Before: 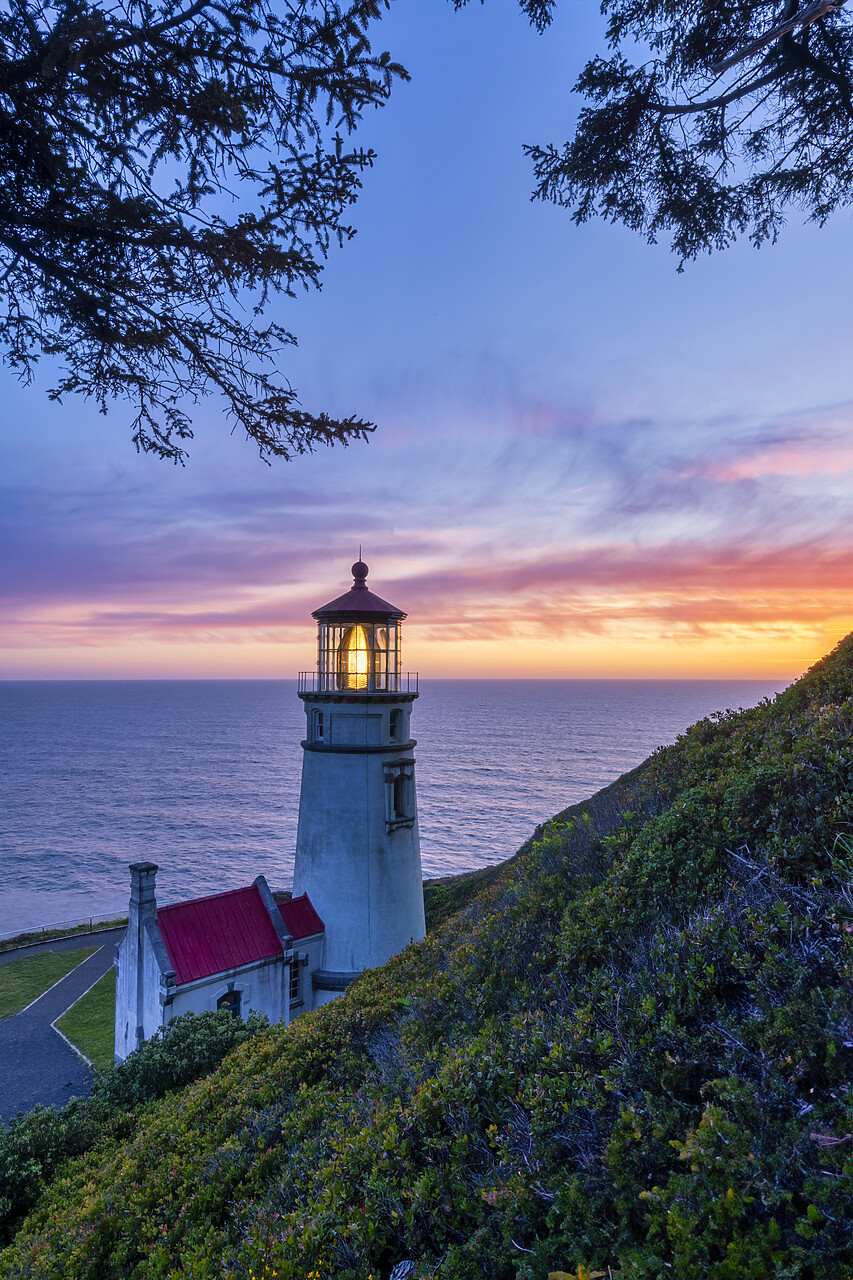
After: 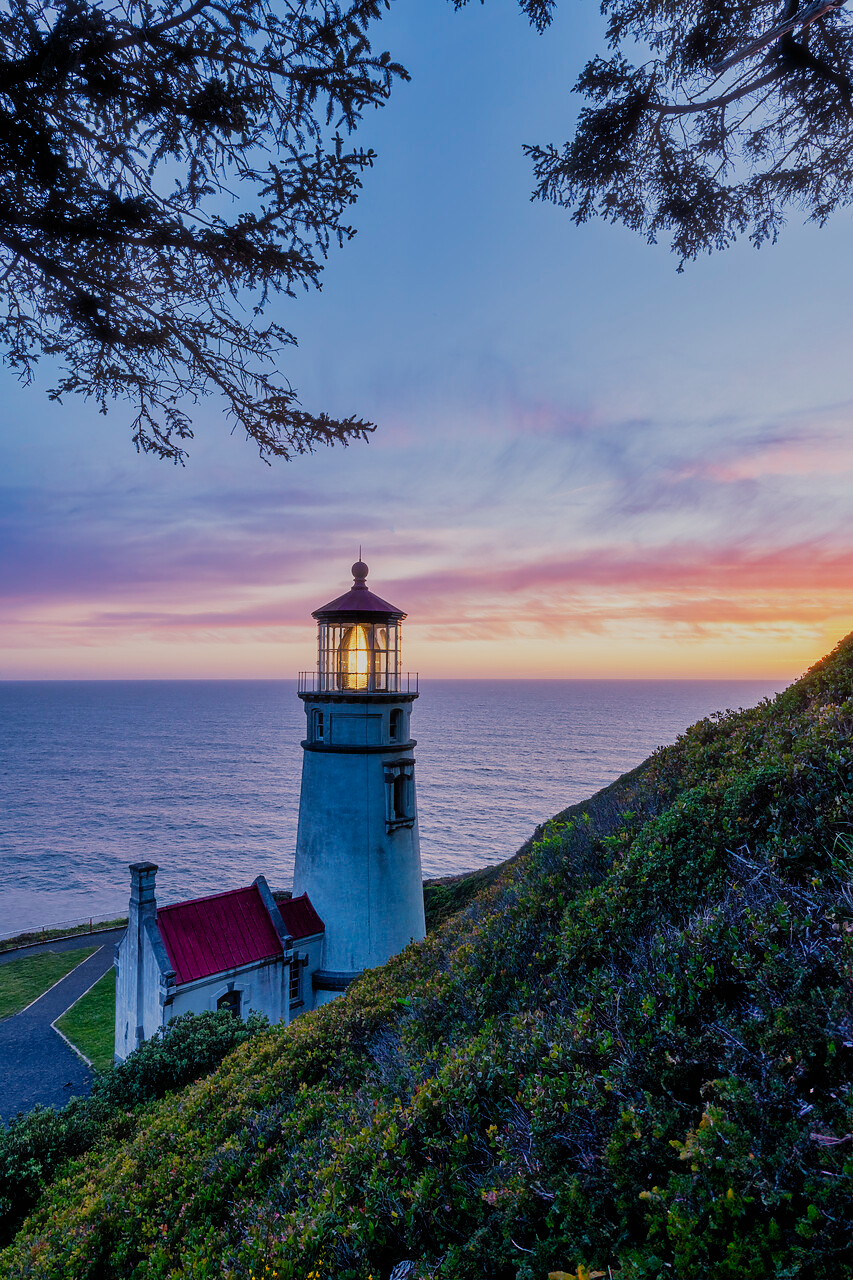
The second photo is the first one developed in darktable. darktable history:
filmic rgb: black relative exposure -7.65 EV, white relative exposure 4.56 EV, hardness 3.61, add noise in highlights 0.001, preserve chrominance no, color science v3 (2019), use custom middle-gray values true, contrast in highlights soft
haze removal: strength -0.06, compatibility mode true, adaptive false
